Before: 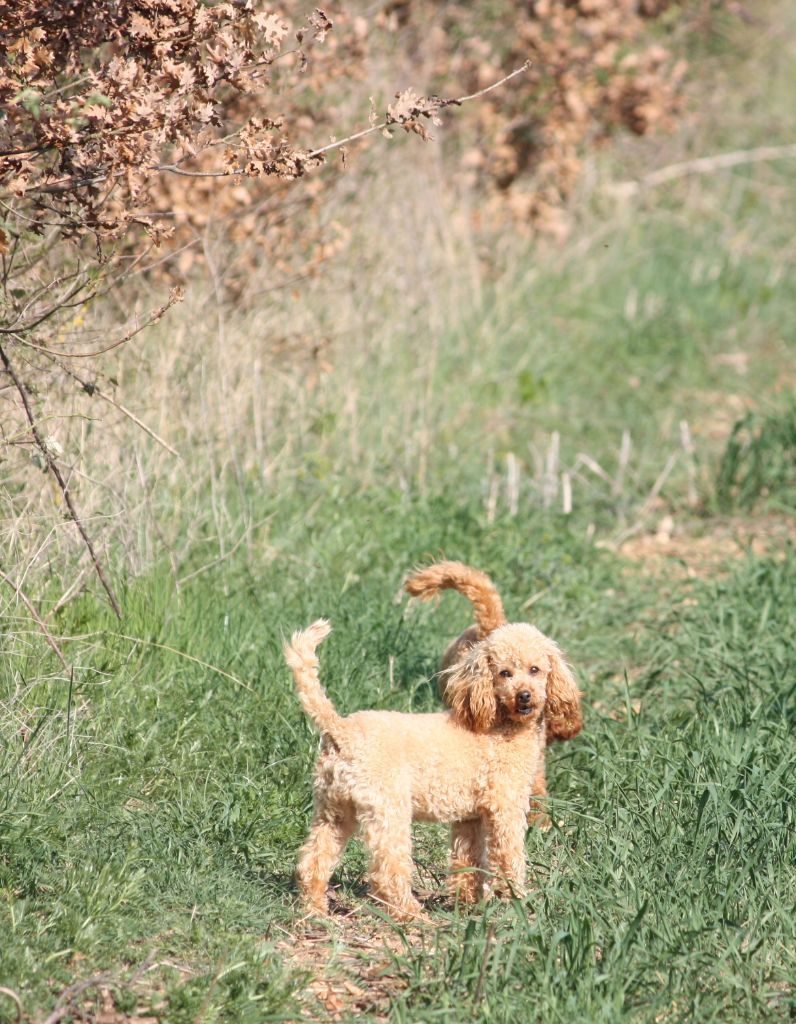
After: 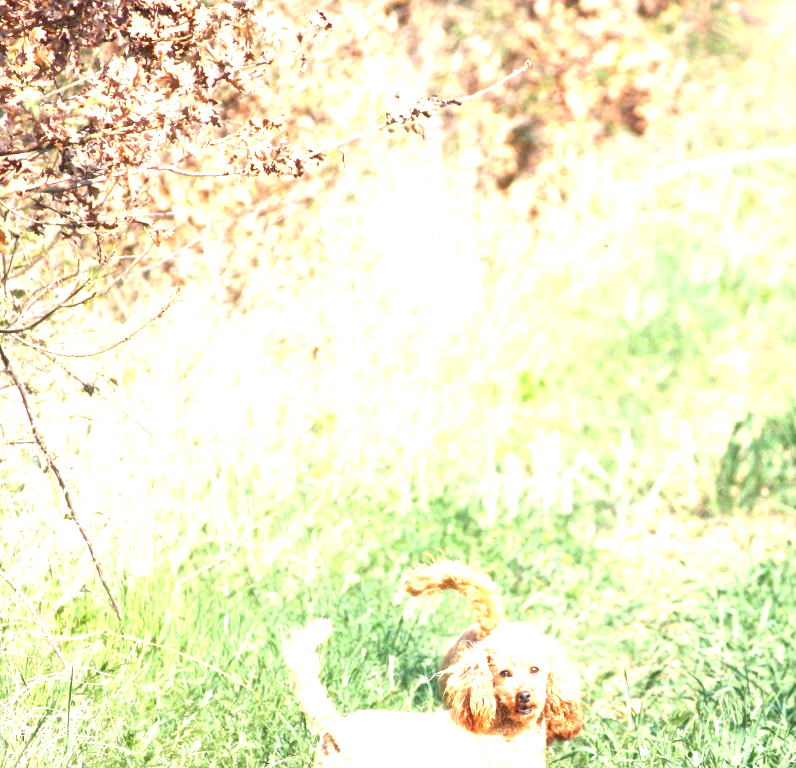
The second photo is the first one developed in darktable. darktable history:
exposure: black level correction 0, exposure 1.675 EV, compensate exposure bias true, compensate highlight preservation false
color balance rgb: perceptual saturation grading › global saturation 0.2%, global vibrance 20%
crop: bottom 24.982%
